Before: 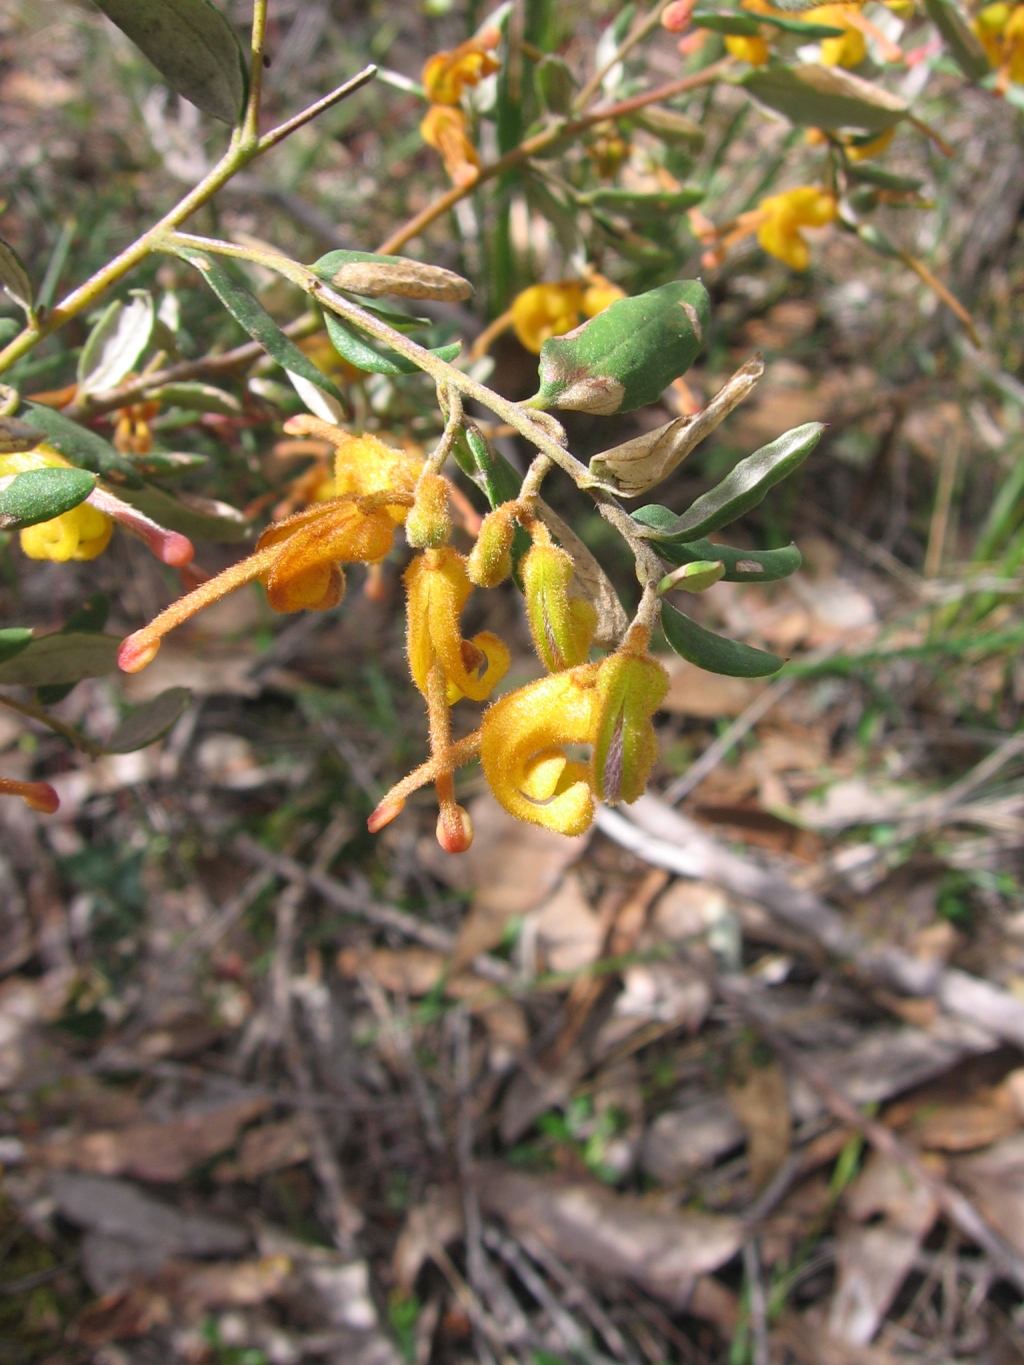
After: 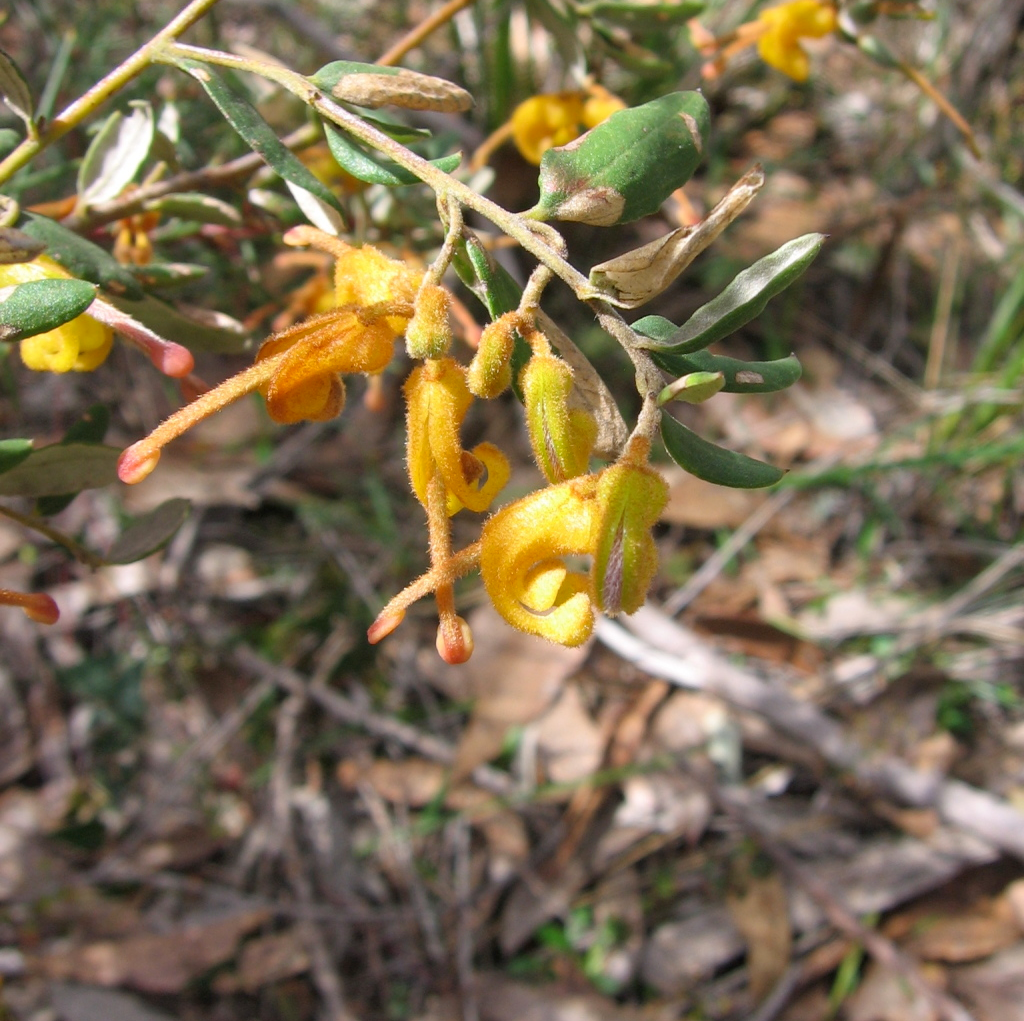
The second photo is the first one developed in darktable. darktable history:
crop: top 13.913%, bottom 11.226%
